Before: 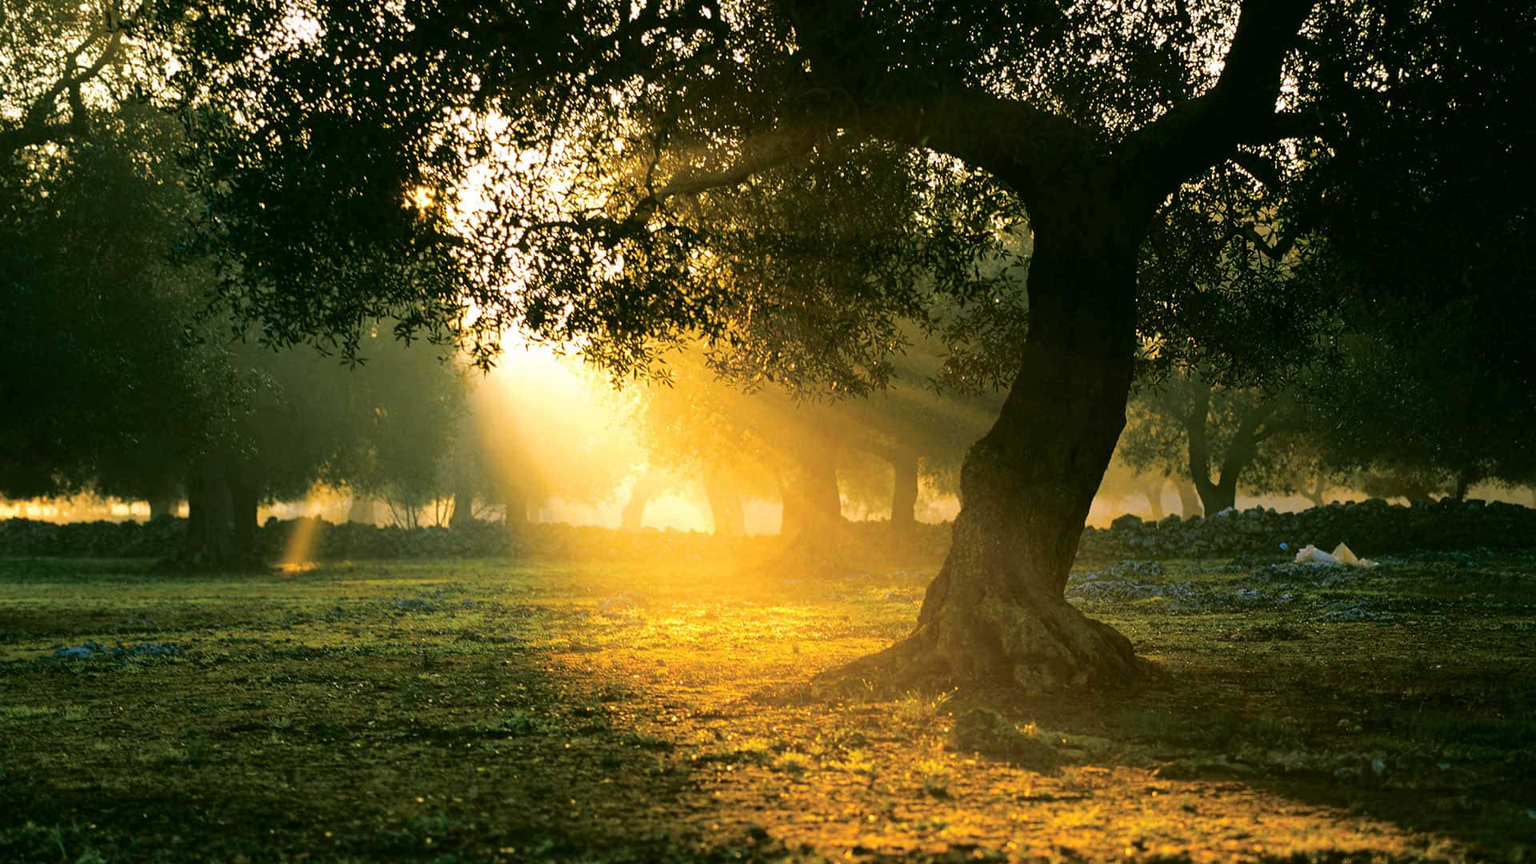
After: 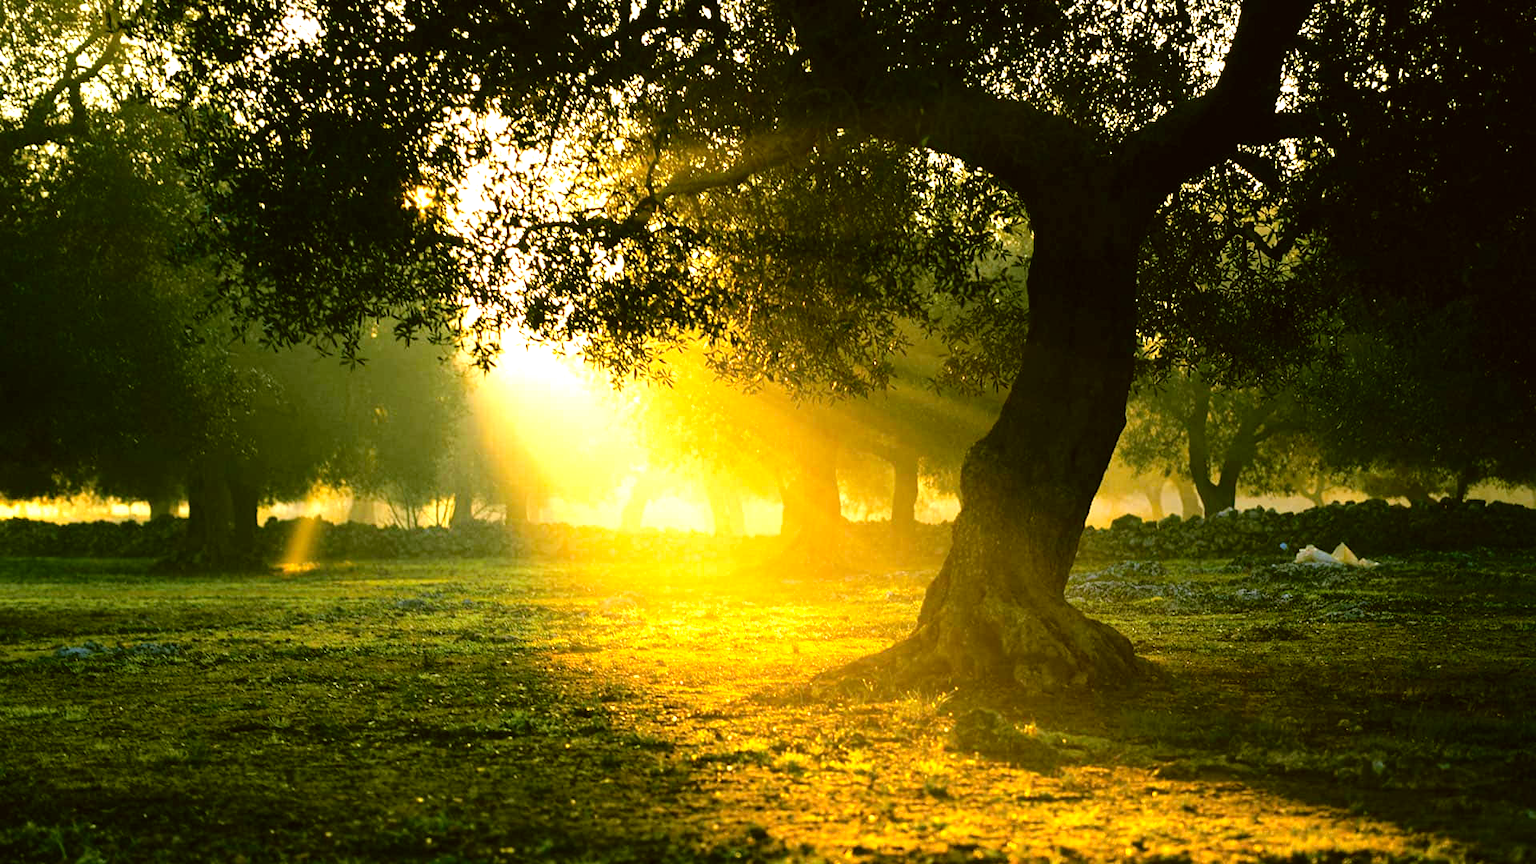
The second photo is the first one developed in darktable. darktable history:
exposure: exposure 0.297 EV, compensate highlight preservation false
color correction: highlights a* -1.83, highlights b* 10.42, shadows a* 0.299, shadows b* 19.98
tone equalizer: -8 EV -0.453 EV, -7 EV -0.376 EV, -6 EV -0.327 EV, -5 EV -0.21 EV, -3 EV 0.22 EV, -2 EV 0.31 EV, -1 EV 0.413 EV, +0 EV 0.387 EV
